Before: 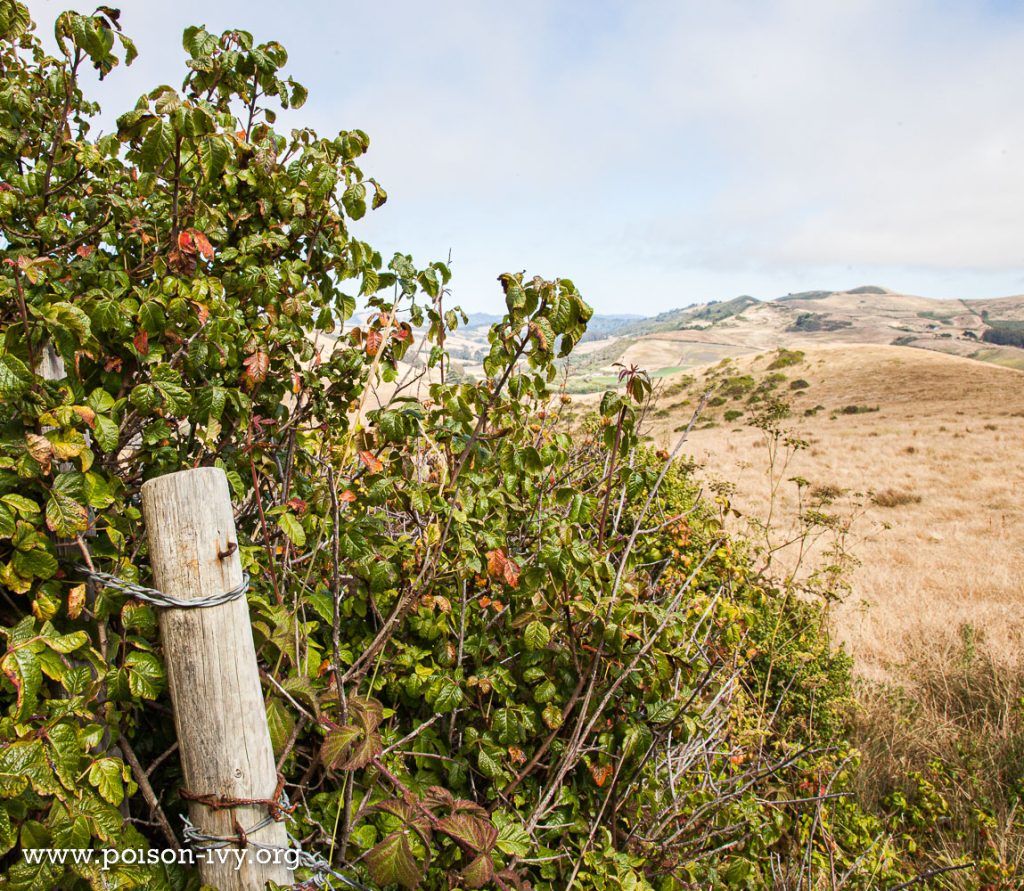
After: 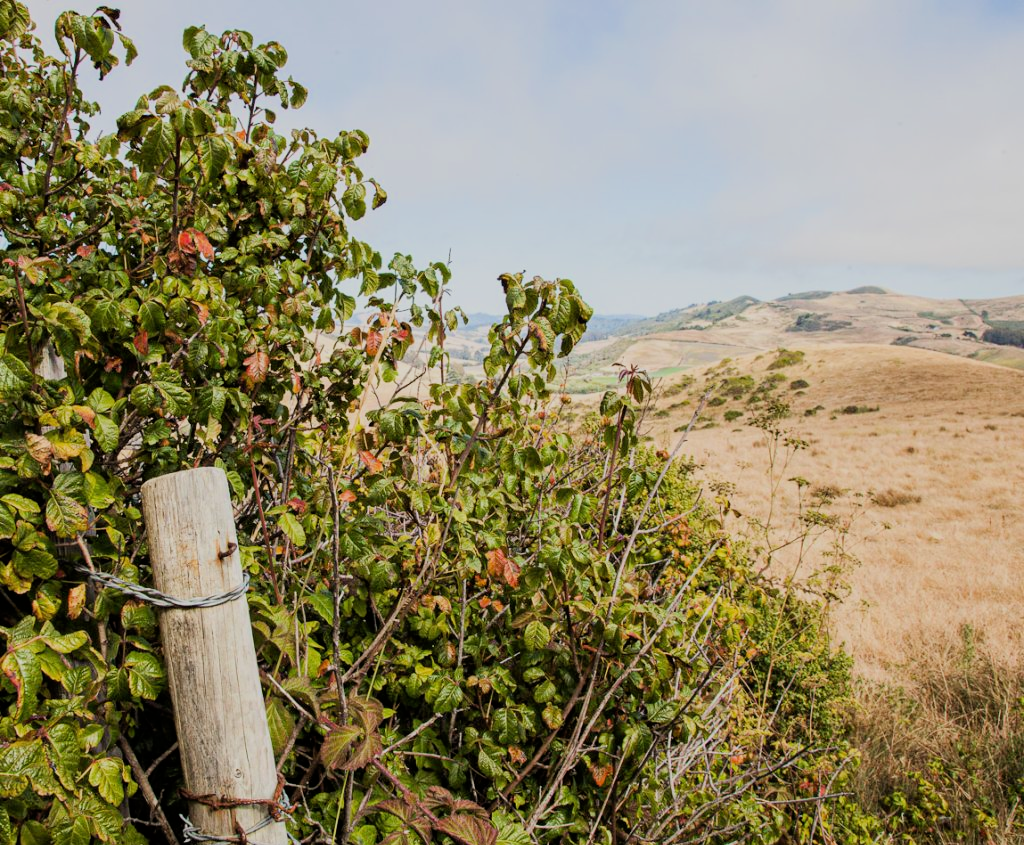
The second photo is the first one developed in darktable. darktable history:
crop and rotate: top 0%, bottom 5.097%
filmic rgb: black relative exposure -7.65 EV, white relative exposure 4.56 EV, hardness 3.61, color science v6 (2022)
